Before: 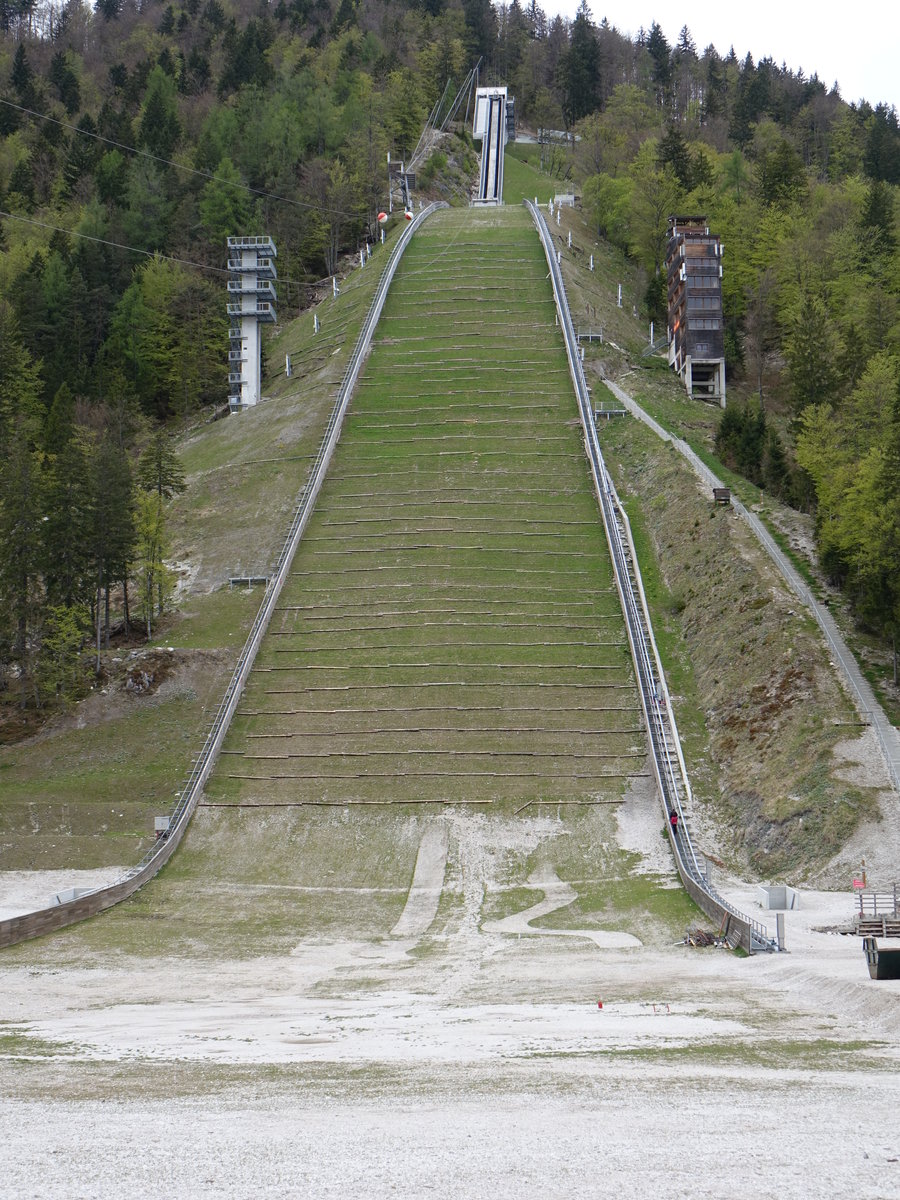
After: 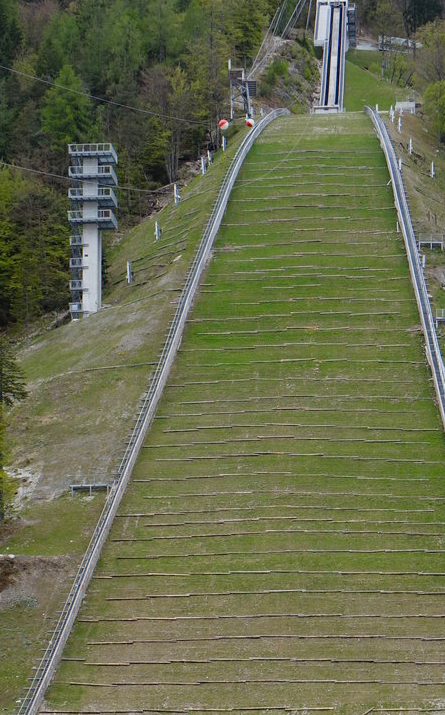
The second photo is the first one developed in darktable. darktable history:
crop: left 17.742%, top 7.765%, right 32.731%, bottom 32.628%
filmic rgb: black relative exposure -14.15 EV, white relative exposure 3.37 EV, hardness 7.81, contrast 0.989
color balance rgb: perceptual saturation grading › global saturation 29.857%
